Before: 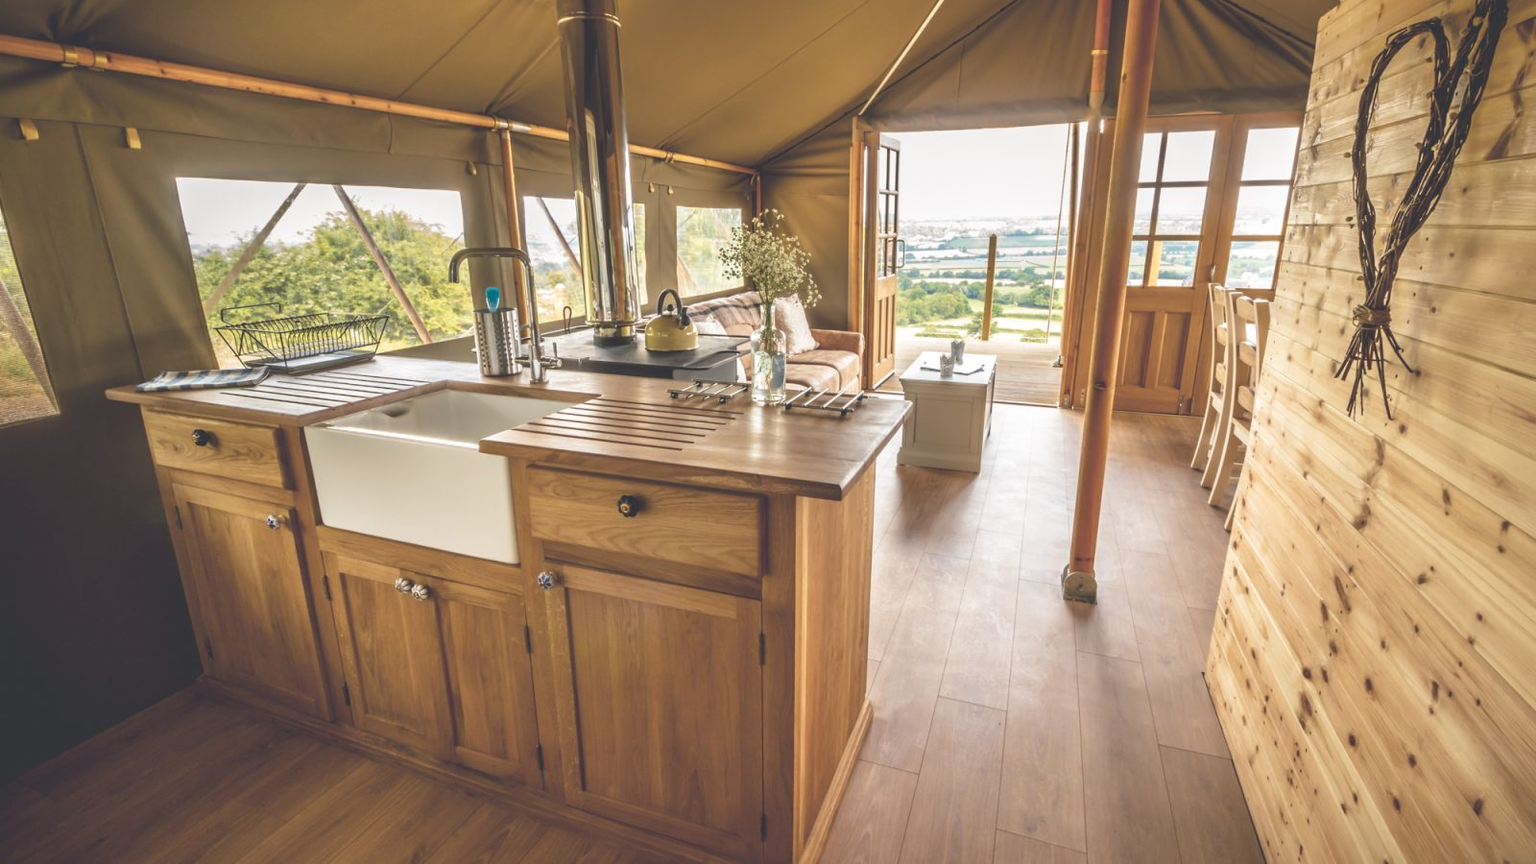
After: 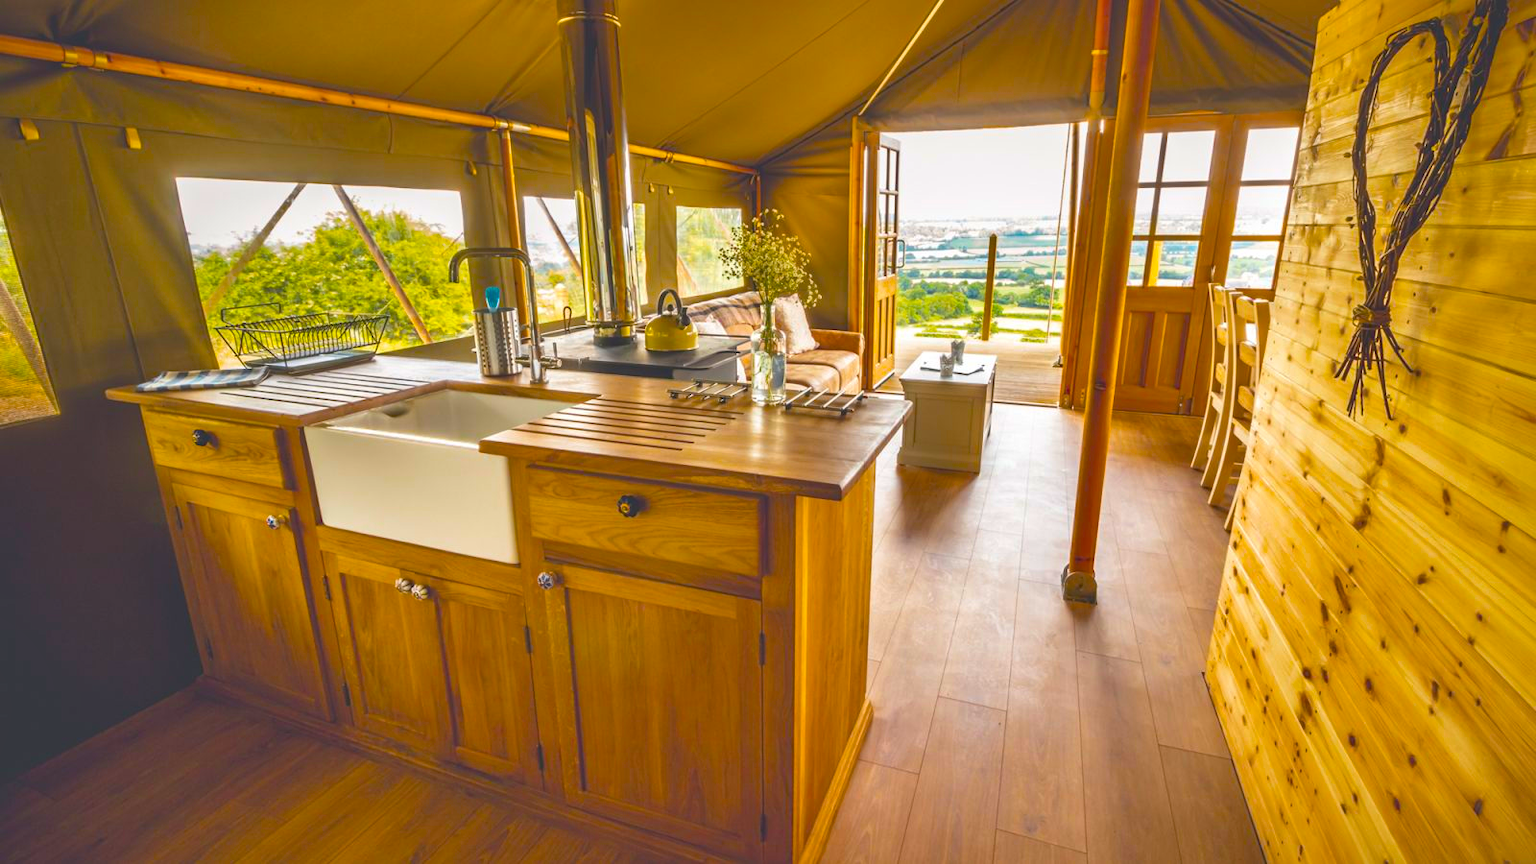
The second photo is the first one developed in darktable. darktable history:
shadows and highlights: shadows 25.69, highlights -47.98, soften with gaussian
color balance rgb: perceptual saturation grading › global saturation 64.478%, perceptual saturation grading › highlights 49.032%, perceptual saturation grading › shadows 29.759%
